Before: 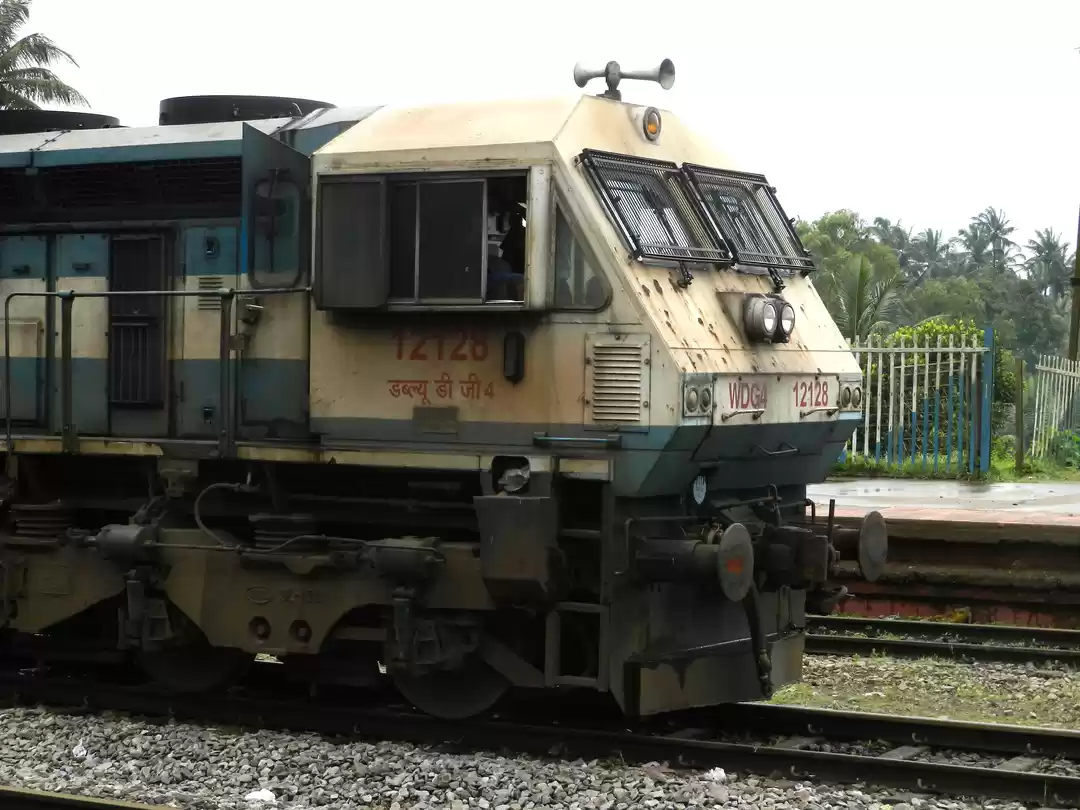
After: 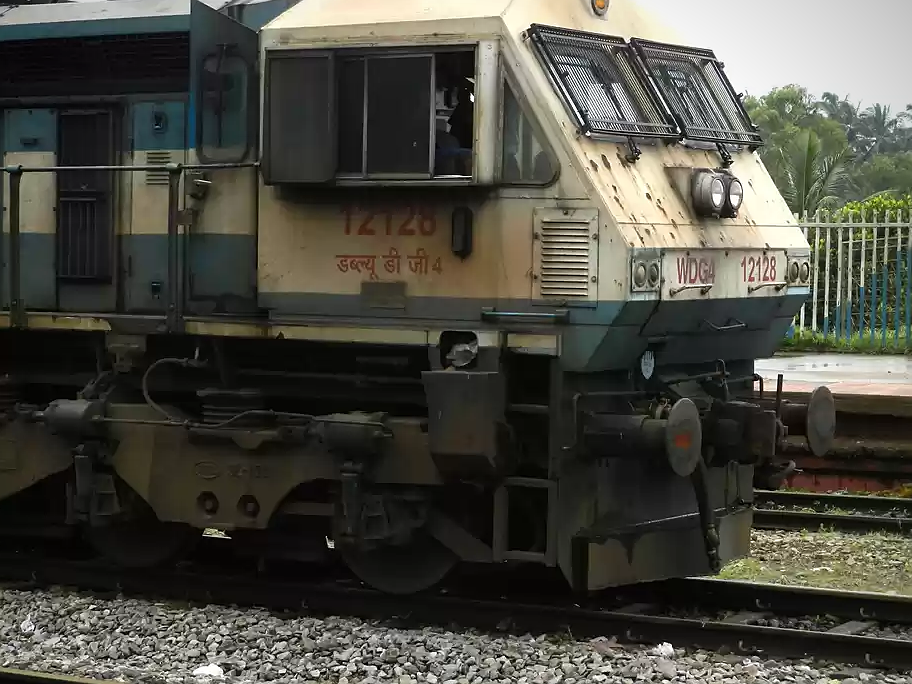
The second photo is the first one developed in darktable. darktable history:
crop and rotate: left 4.822%, top 15.519%, right 10.661%
vignetting: fall-off start 91.27%, saturation 0.043, center (-0.028, 0.232)
sharpen: radius 0.984, amount 0.611
